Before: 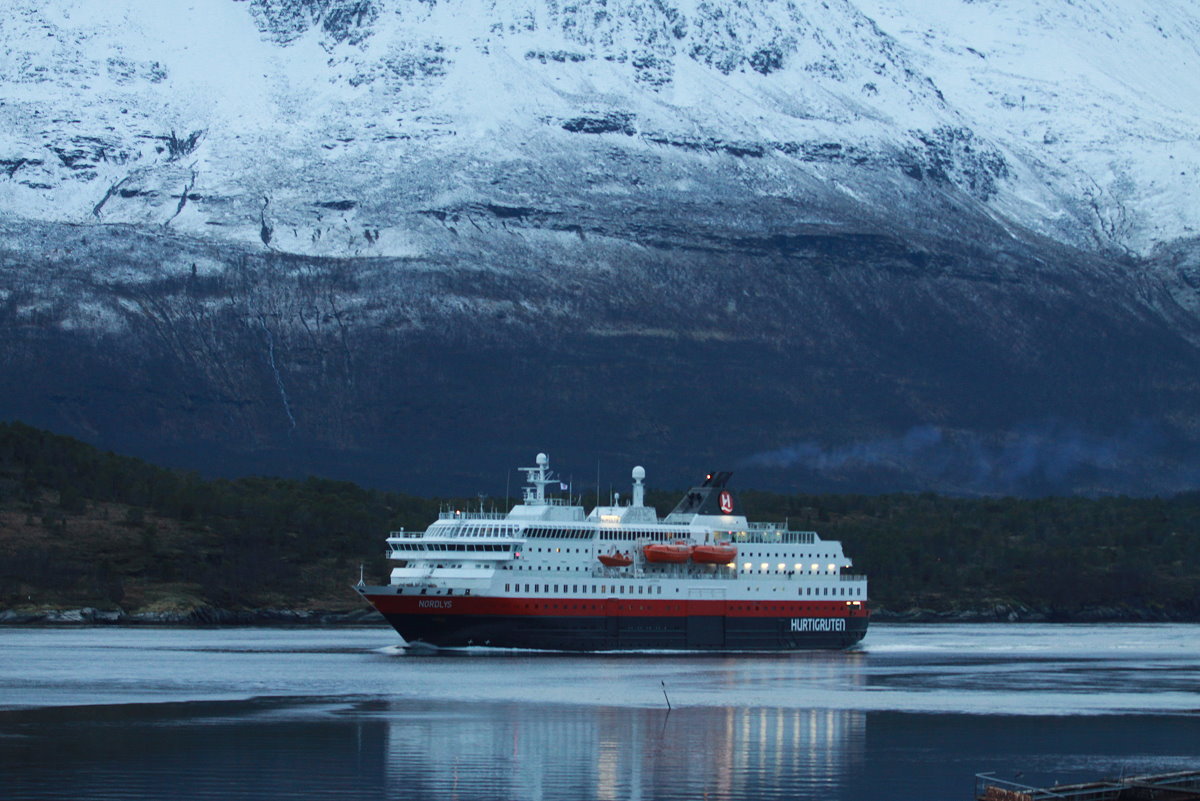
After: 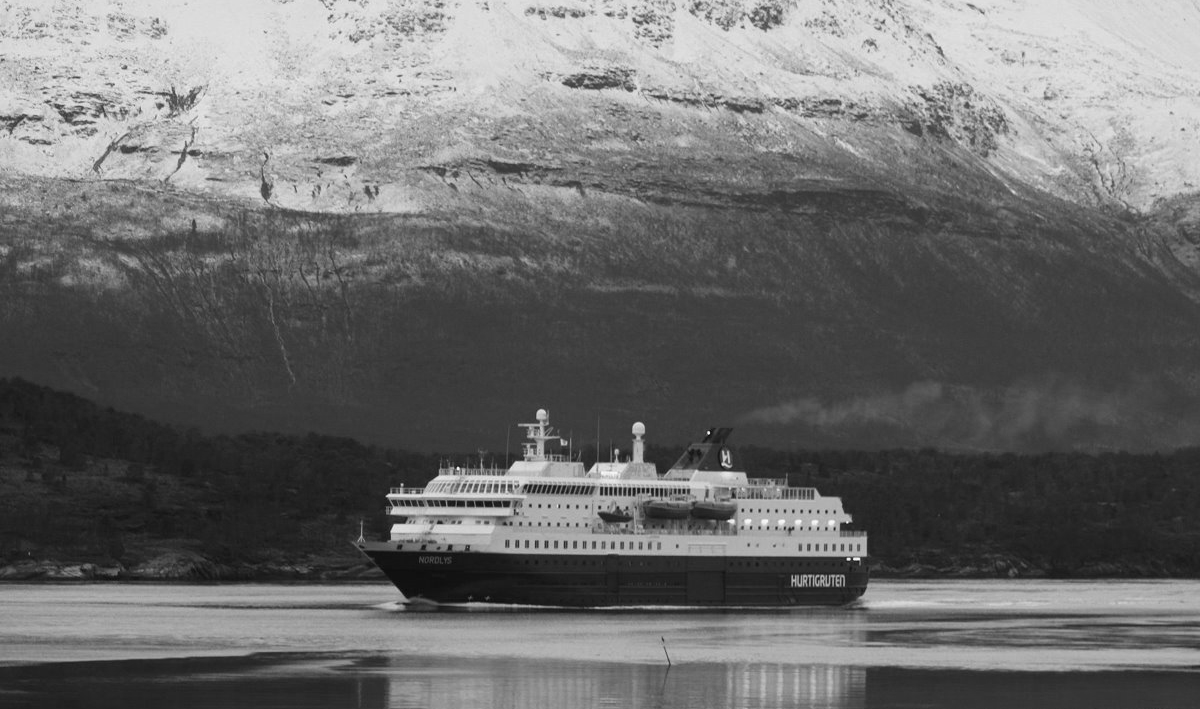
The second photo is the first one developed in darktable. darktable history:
crop and rotate: top 5.541%, bottom 5.914%
color balance rgb: perceptual saturation grading › global saturation -2.486%, perceptual saturation grading › highlights -8.182%, perceptual saturation grading › mid-tones 7.342%, perceptual saturation grading › shadows 2.859%, global vibrance 20%
color calibration: output gray [0.25, 0.35, 0.4, 0], illuminant Planckian (black body), x 0.368, y 0.361, temperature 4277.21 K
